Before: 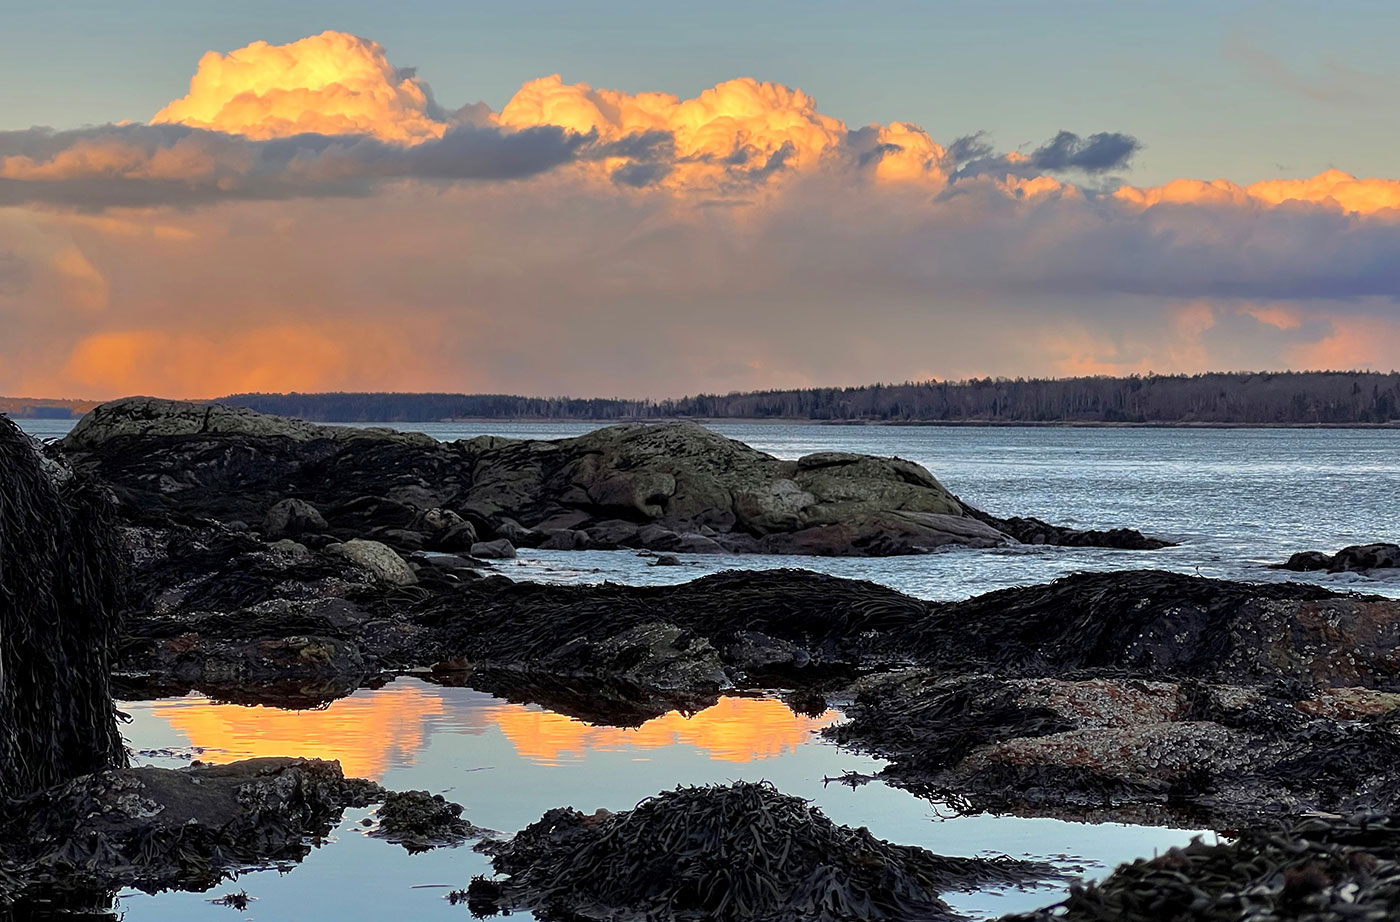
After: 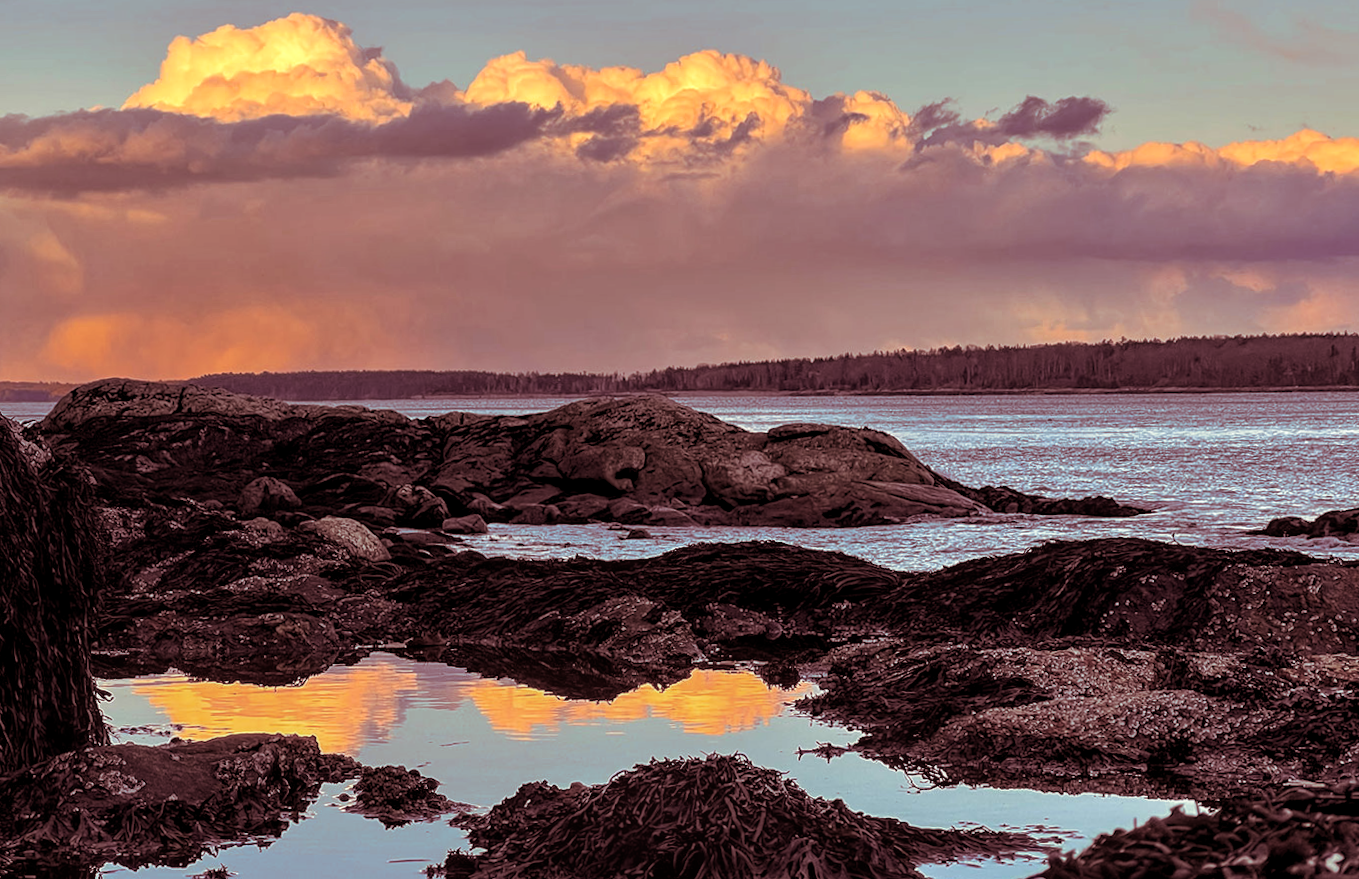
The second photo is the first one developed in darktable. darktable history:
crop and rotate: angle -0.5°
local contrast: on, module defaults
split-toning: compress 20%
rotate and perspective: rotation -1.32°, lens shift (horizontal) -0.031, crop left 0.015, crop right 0.985, crop top 0.047, crop bottom 0.982
